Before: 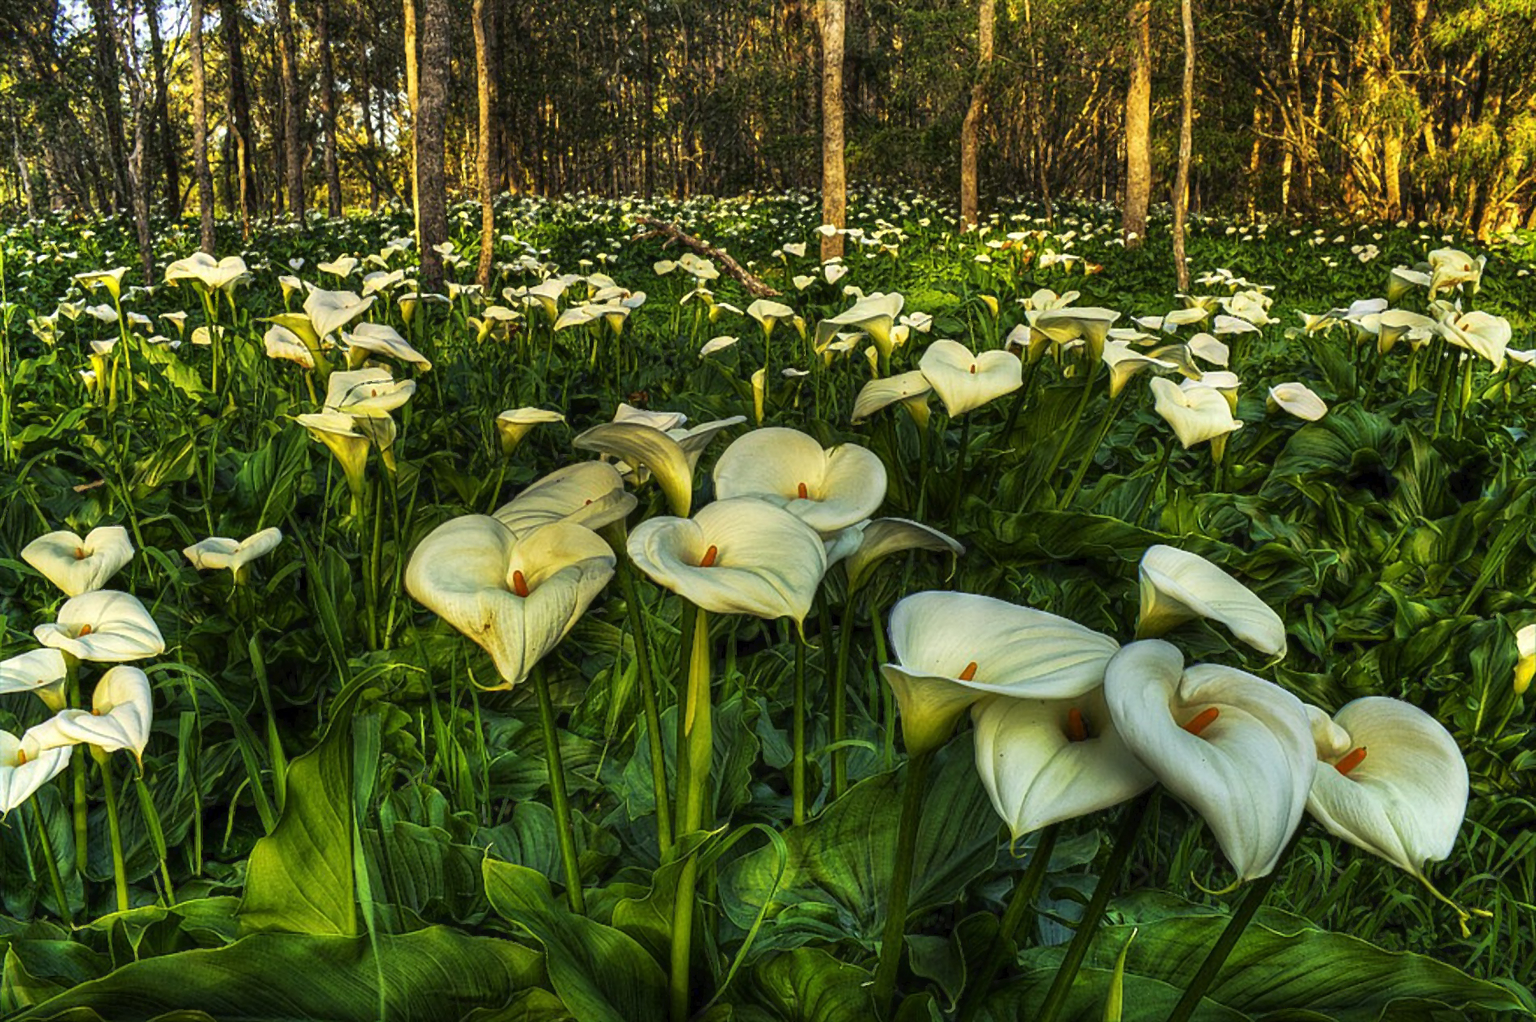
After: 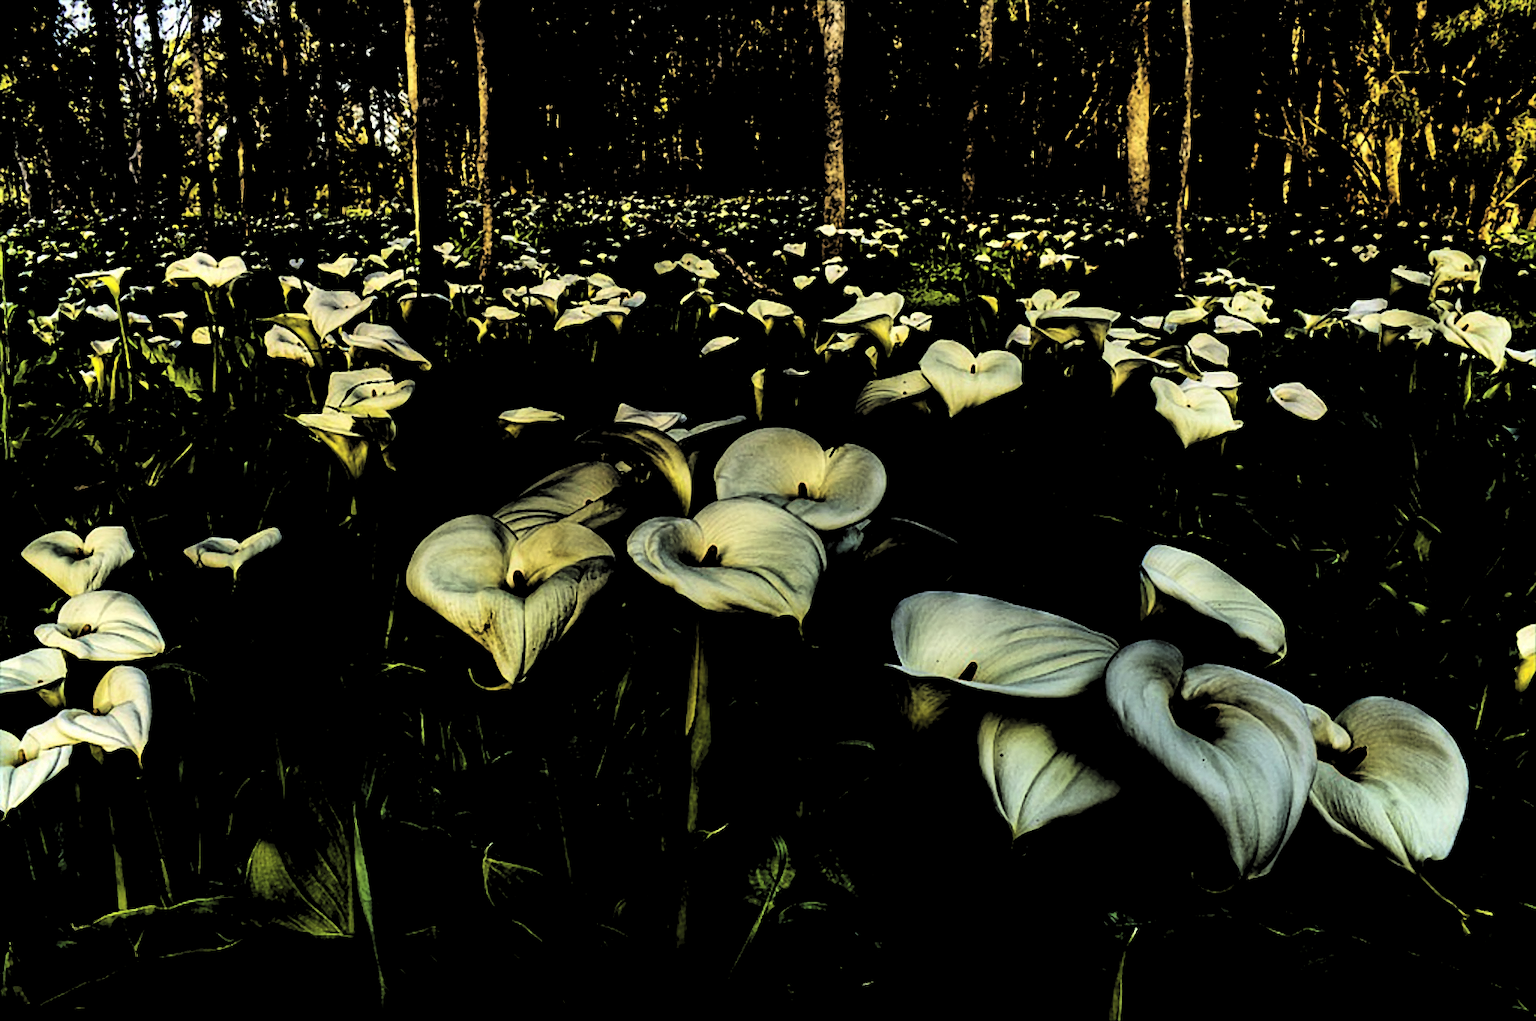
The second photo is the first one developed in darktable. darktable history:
contrast brightness saturation: contrast 0.28
local contrast: mode bilateral grid, contrast 10, coarseness 25, detail 115%, midtone range 0.2
velvia: strength 17%
levels: levels [0.514, 0.759, 1]
